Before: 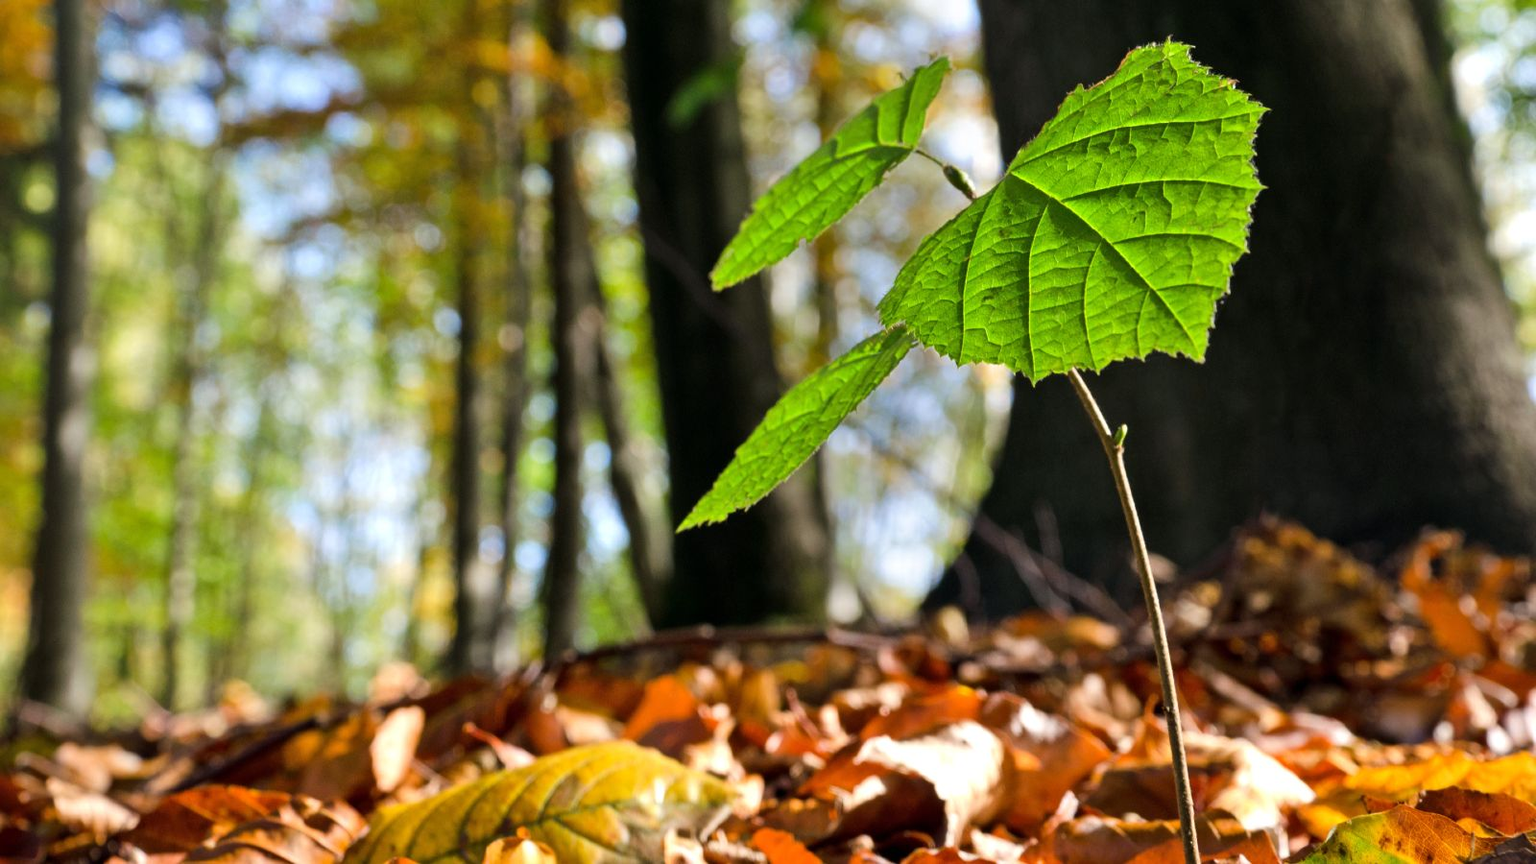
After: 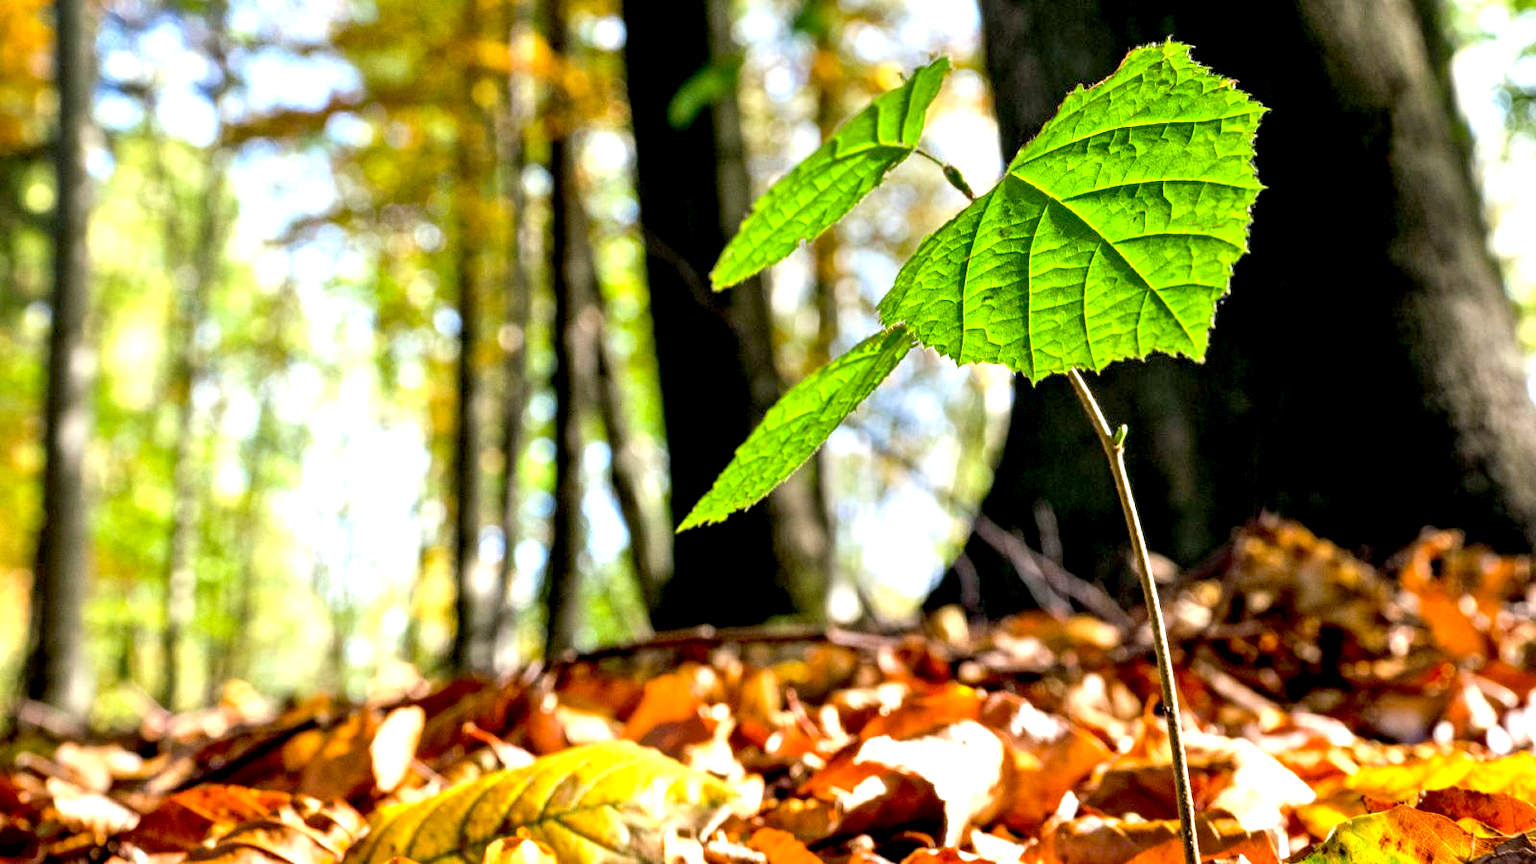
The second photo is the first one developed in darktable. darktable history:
local contrast: on, module defaults
exposure: black level correction 0.011, exposure 1.088 EV, compensate exposure bias true, compensate highlight preservation false
